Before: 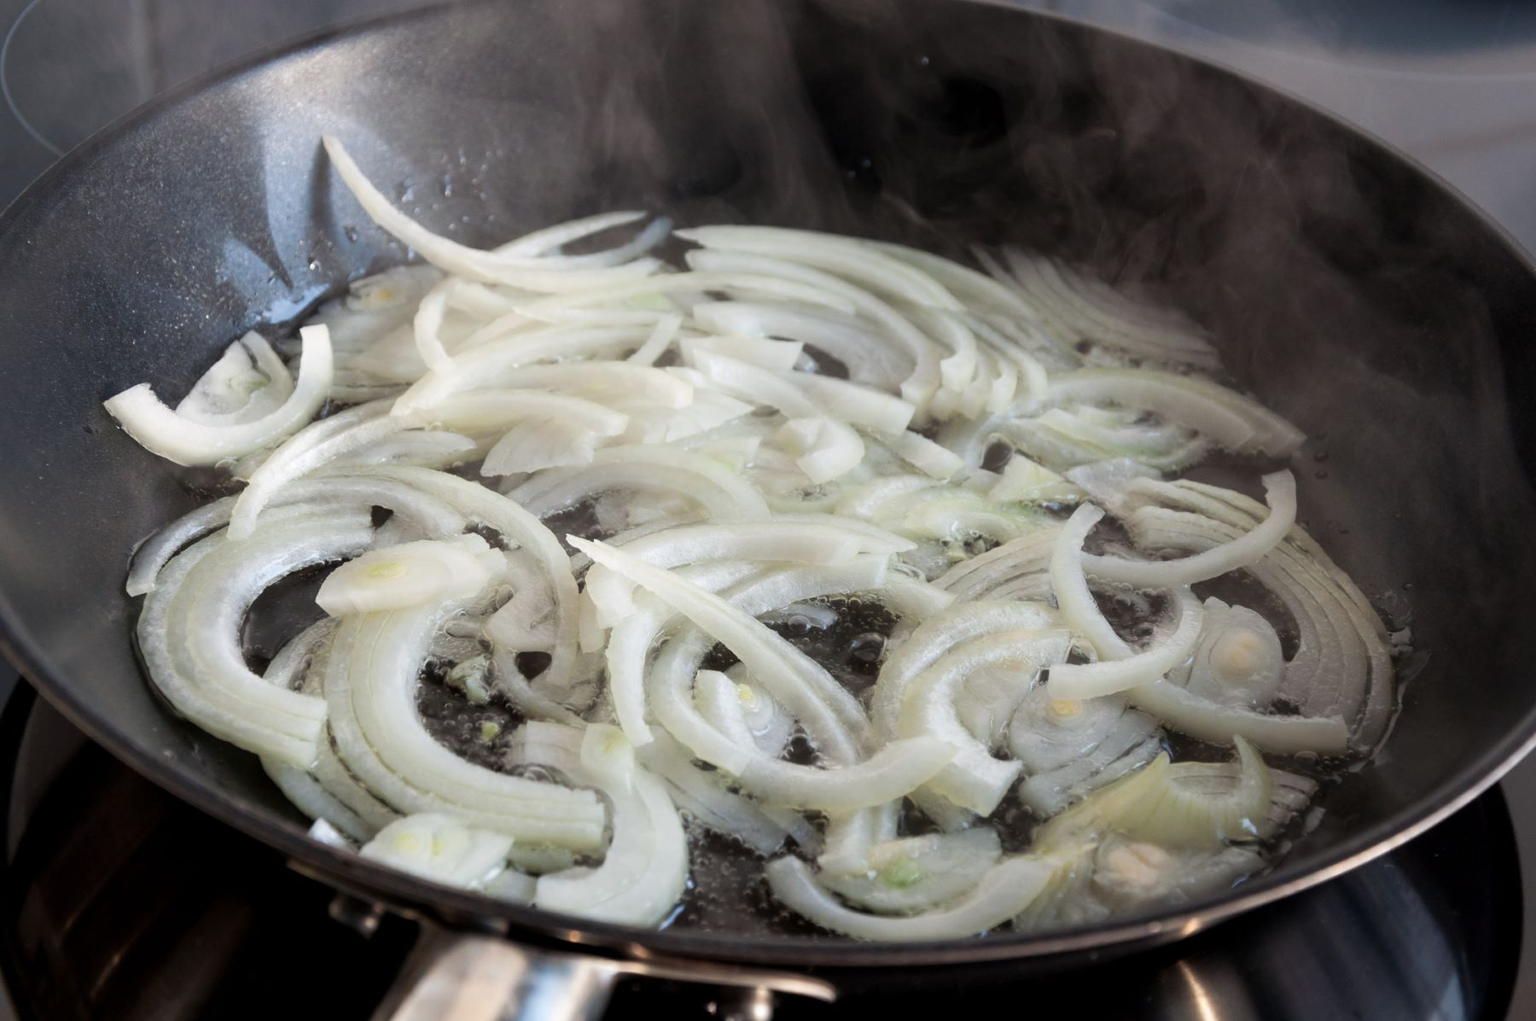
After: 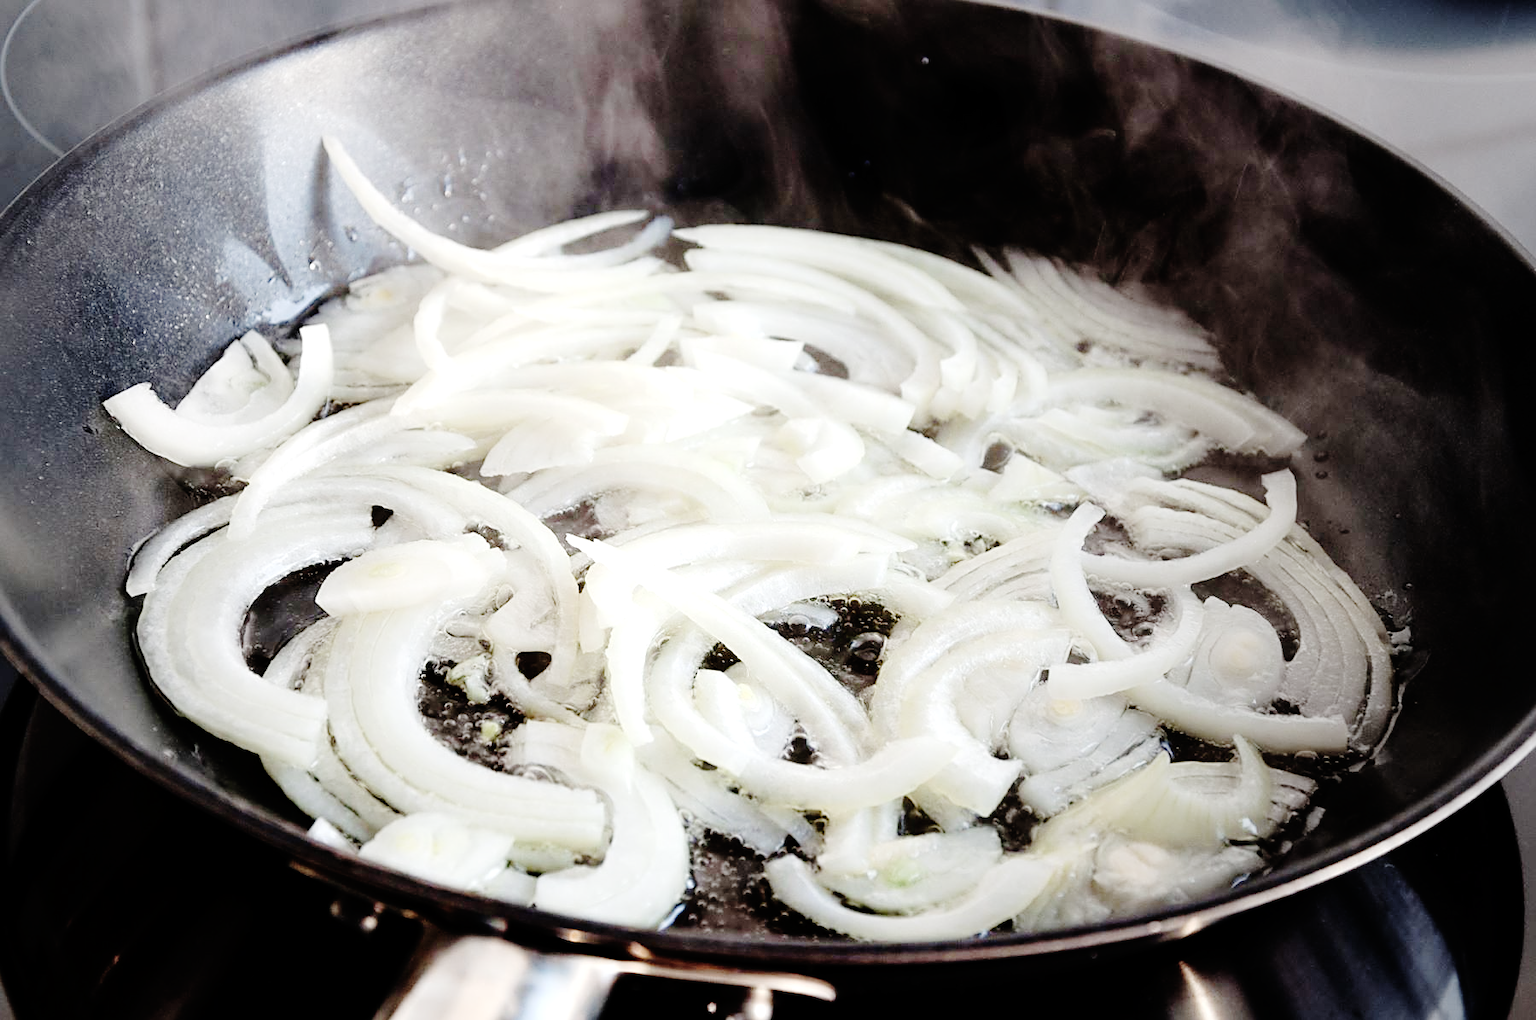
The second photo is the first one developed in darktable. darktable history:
sharpen: on, module defaults
base curve: curves: ch0 [(0, 0) (0.036, 0.01) (0.123, 0.254) (0.258, 0.504) (0.507, 0.748) (1, 1)], preserve colors none
vignetting: fall-off start 18.21%, fall-off radius 137.95%, brightness -0.207, center (-0.078, 0.066), width/height ratio 0.62, shape 0.59
exposure: black level correction 0, exposure 0.6 EV, compensate exposure bias true, compensate highlight preservation false
